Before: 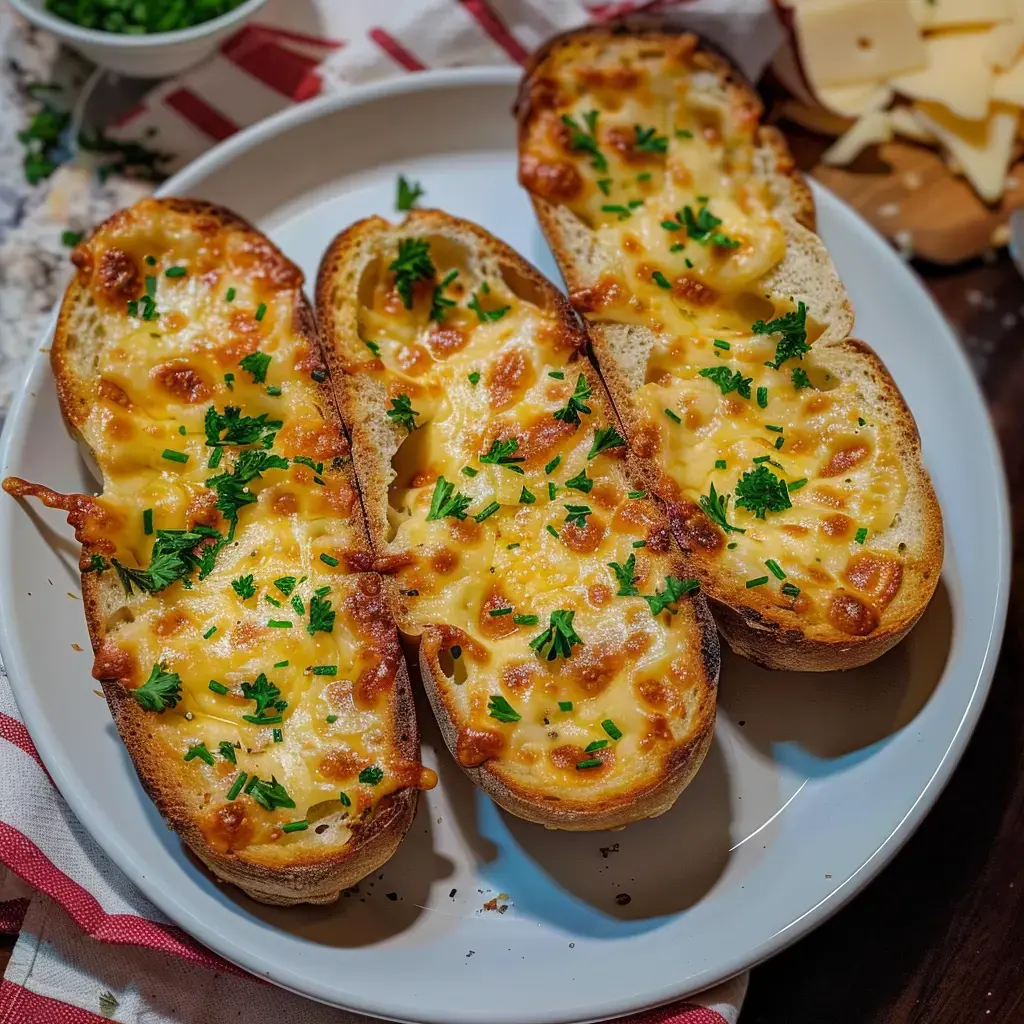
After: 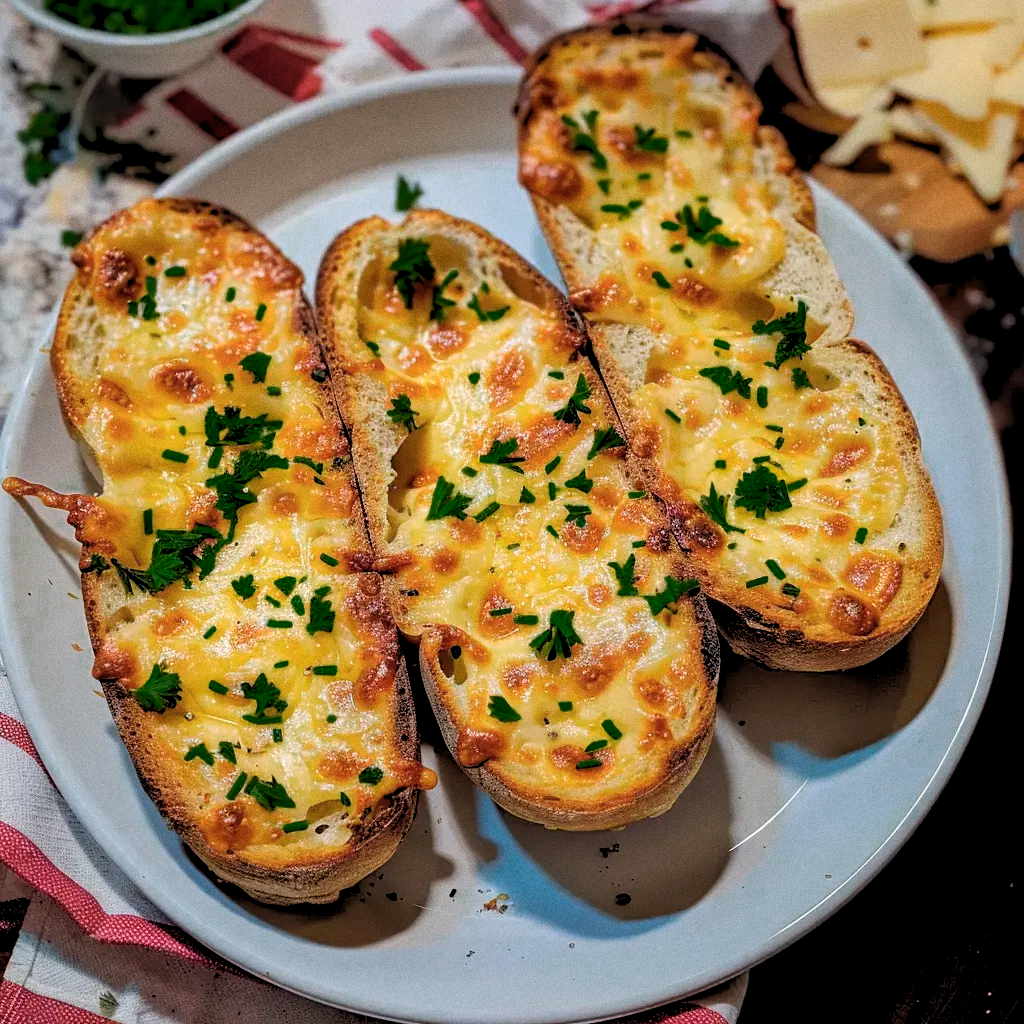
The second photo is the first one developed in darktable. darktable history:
grain: coarseness 0.09 ISO
rgb levels: levels [[0.013, 0.434, 0.89], [0, 0.5, 1], [0, 0.5, 1]]
color zones: curves: ch0 [(0.25, 0.5) (0.347, 0.092) (0.75, 0.5)]; ch1 [(0.25, 0.5) (0.33, 0.51) (0.75, 0.5)]
